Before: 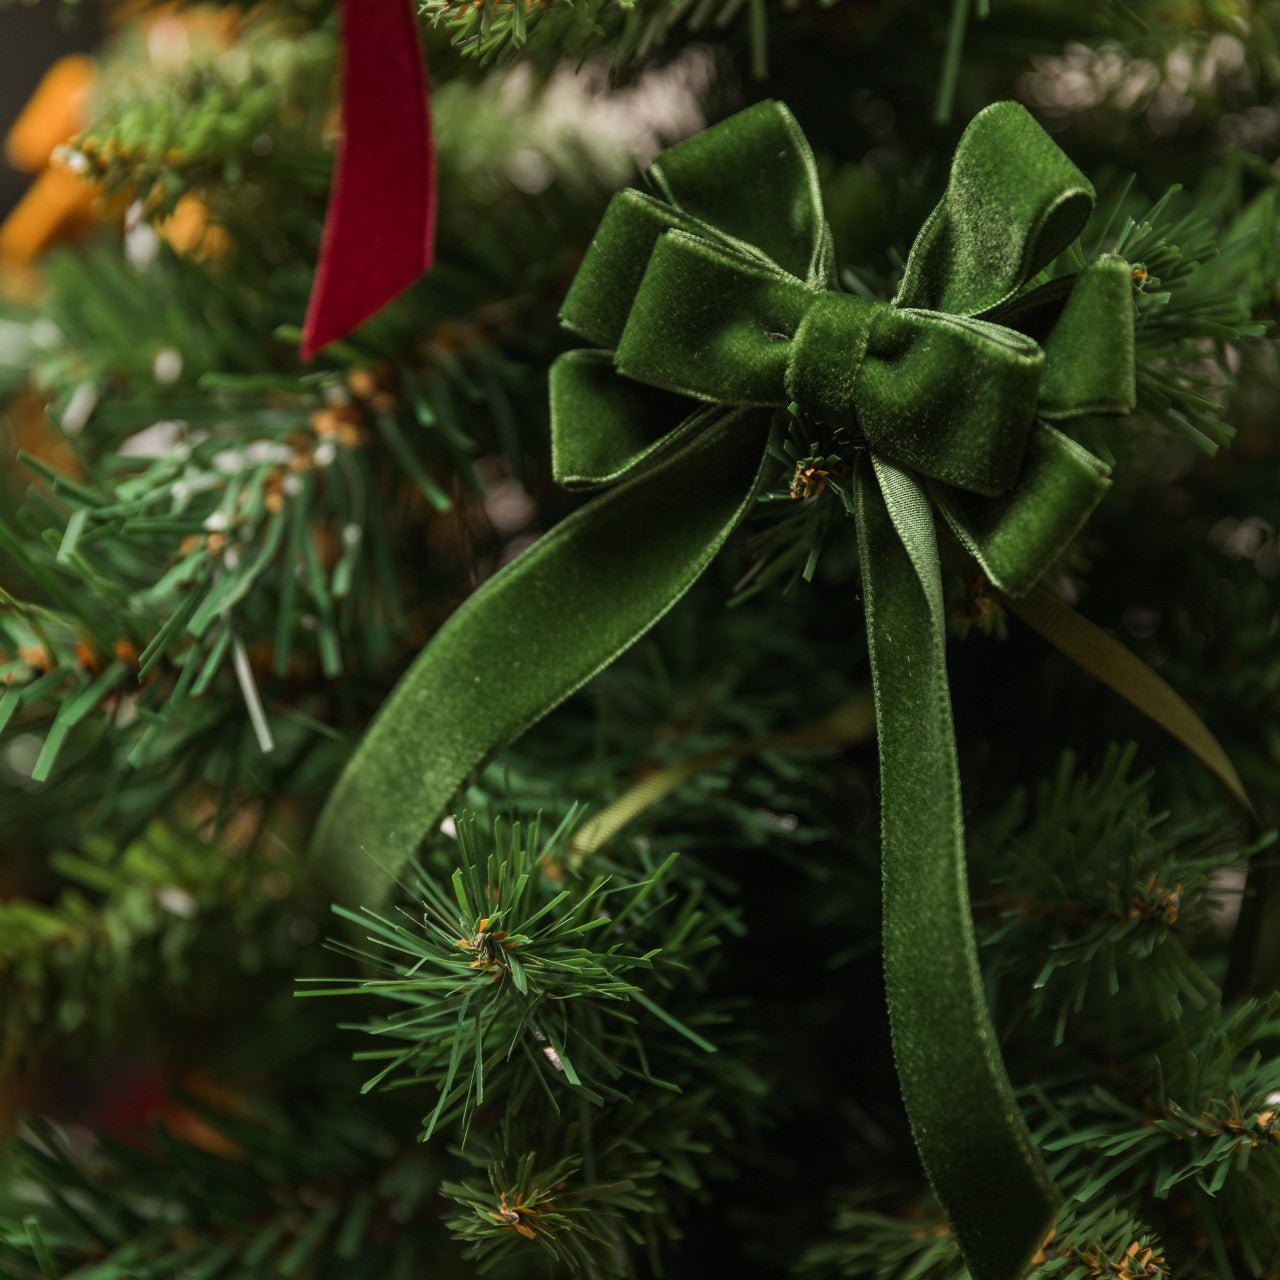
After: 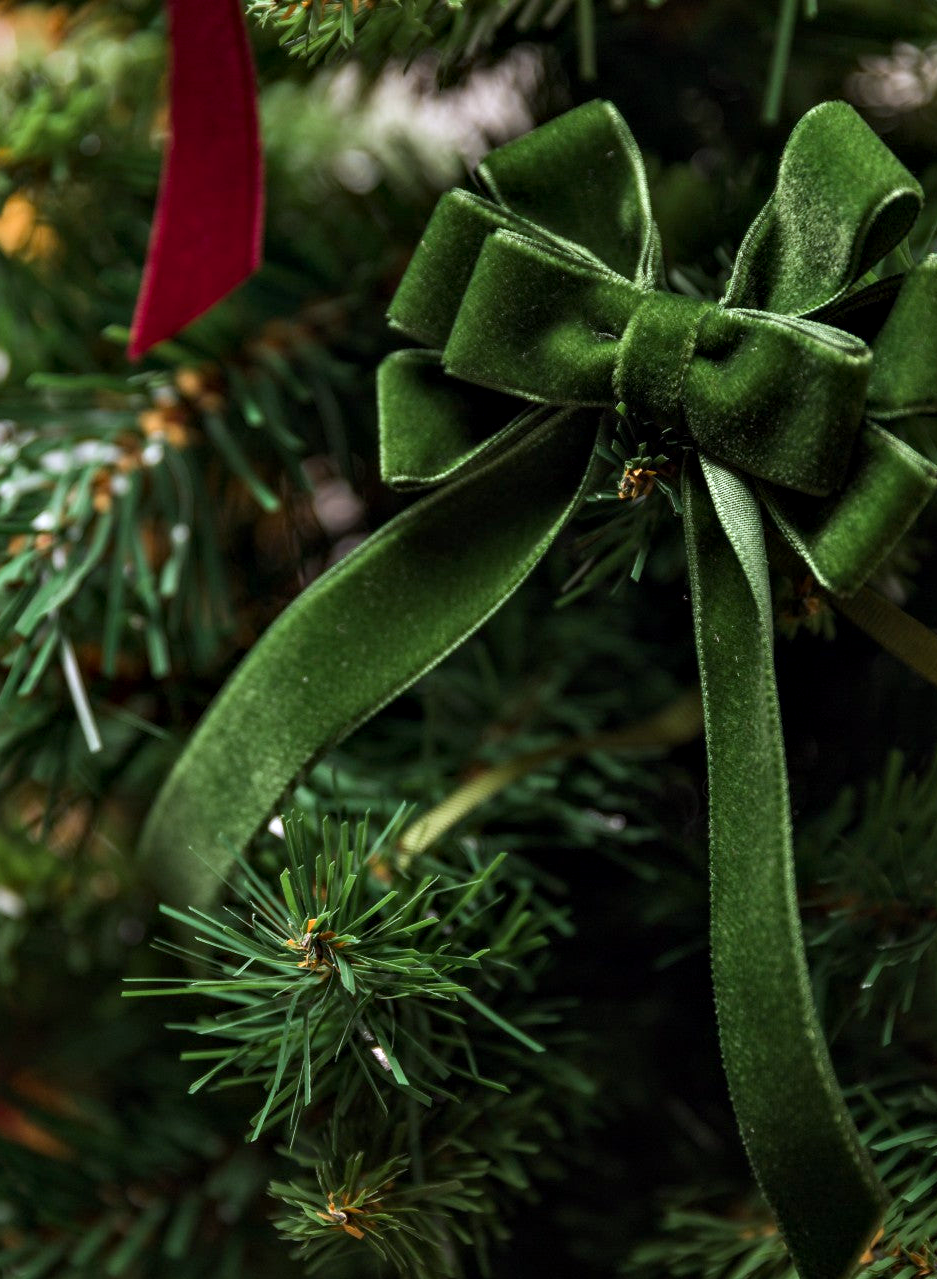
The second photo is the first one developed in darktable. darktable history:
crop: left 13.443%, right 13.31%
contrast equalizer: octaves 7, y [[0.528, 0.548, 0.563, 0.562, 0.546, 0.526], [0.55 ×6], [0 ×6], [0 ×6], [0 ×6]]
white balance: red 0.954, blue 1.079
